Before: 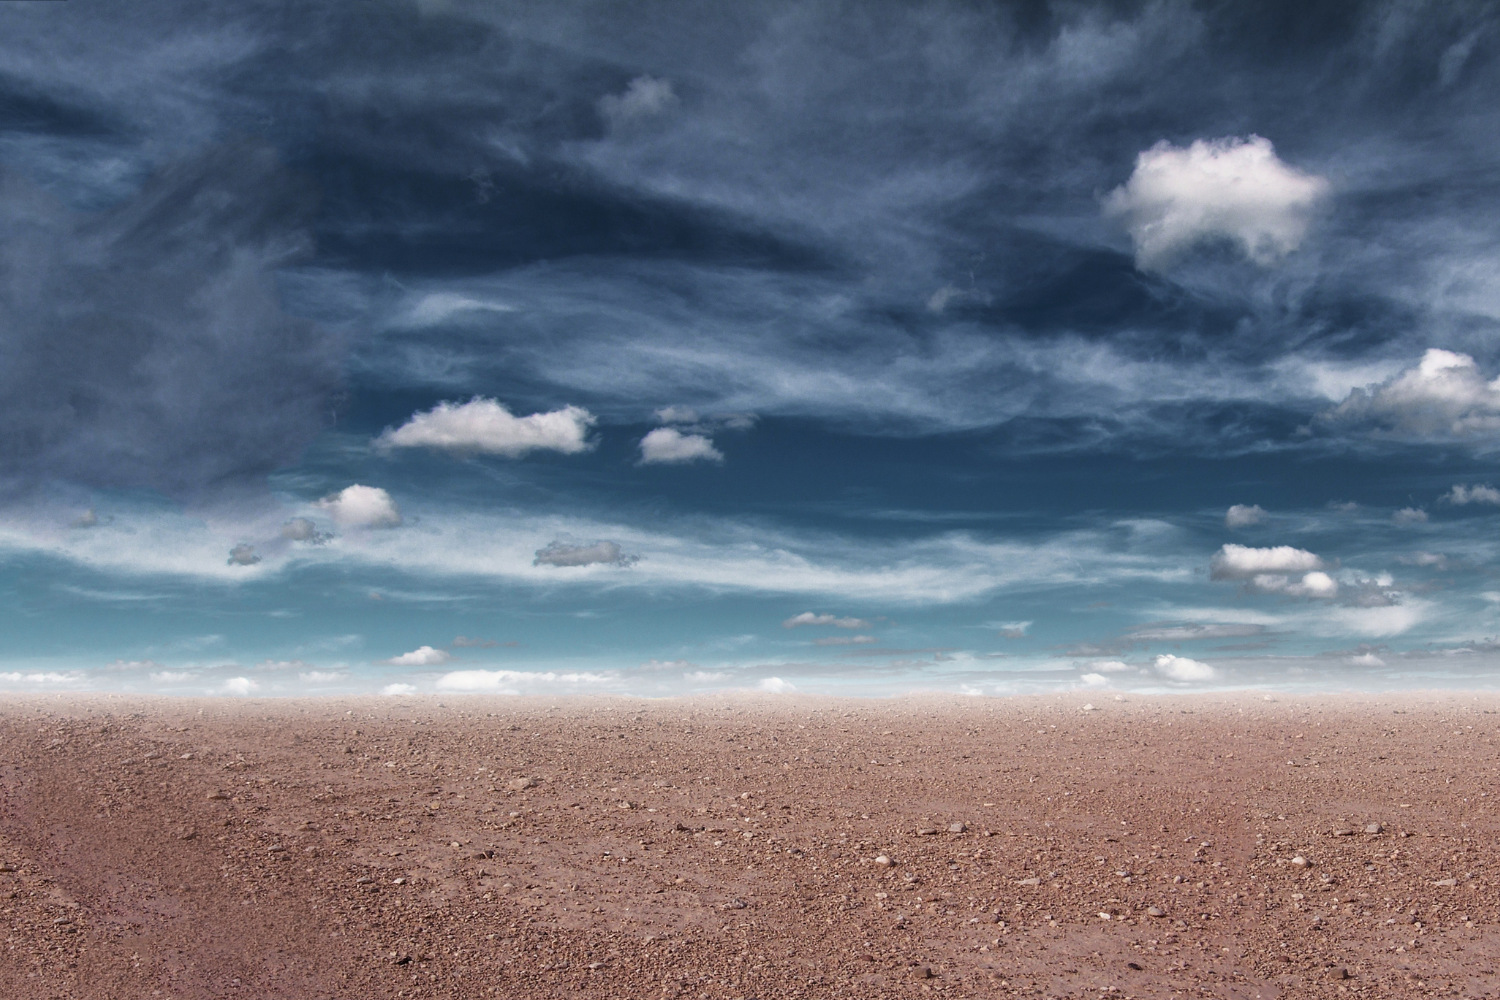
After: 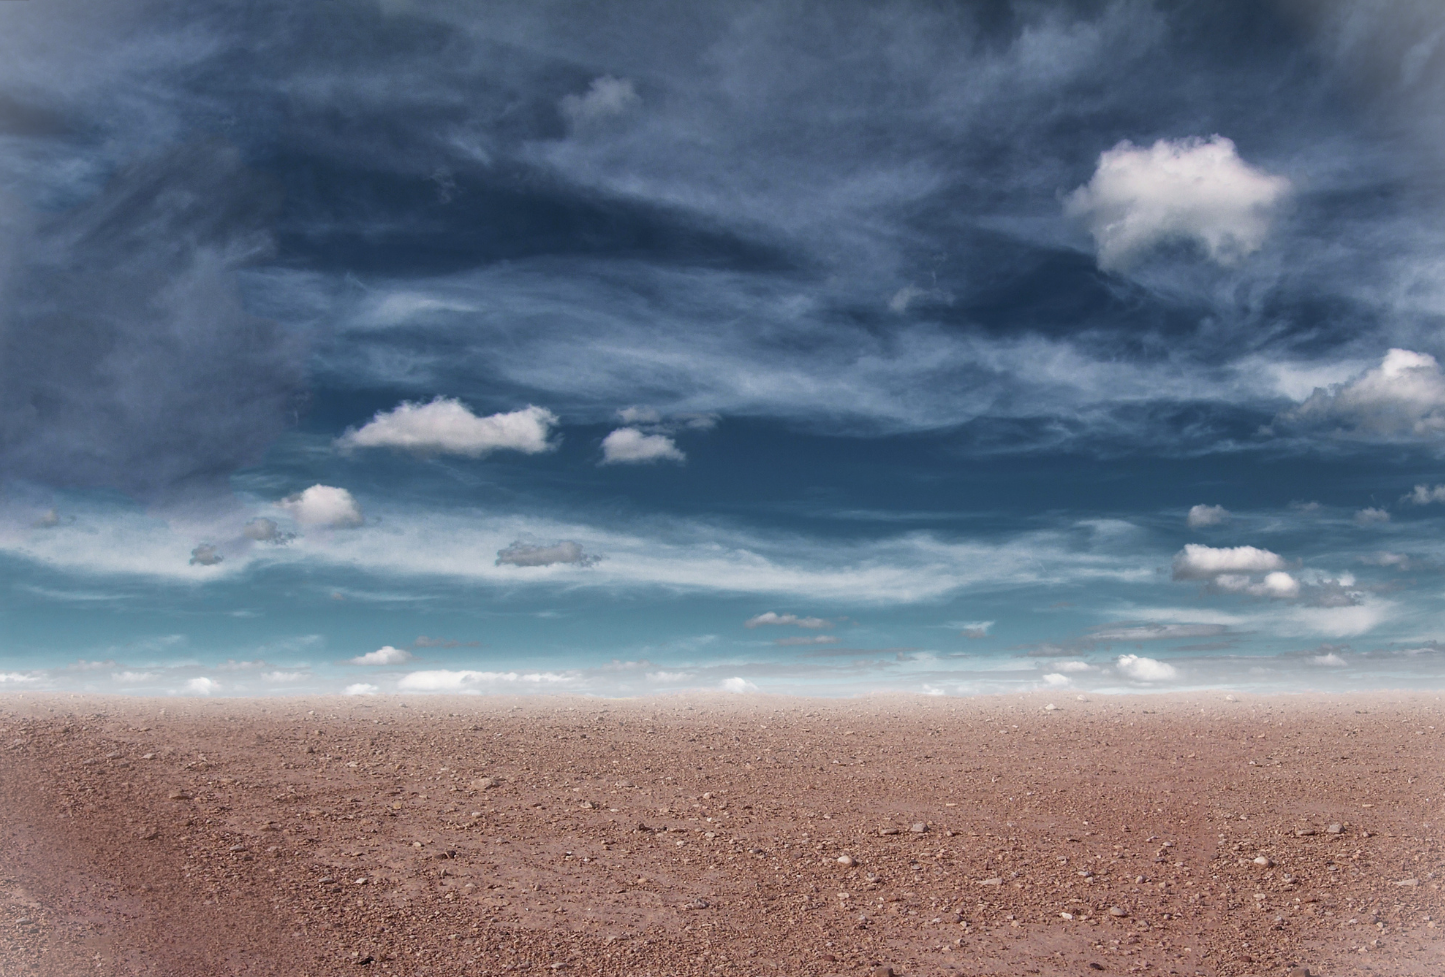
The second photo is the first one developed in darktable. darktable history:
vignetting: fall-off start 100%, brightness 0.3, saturation 0
shadows and highlights: on, module defaults
crop and rotate: left 2.536%, right 1.107%, bottom 2.246%
